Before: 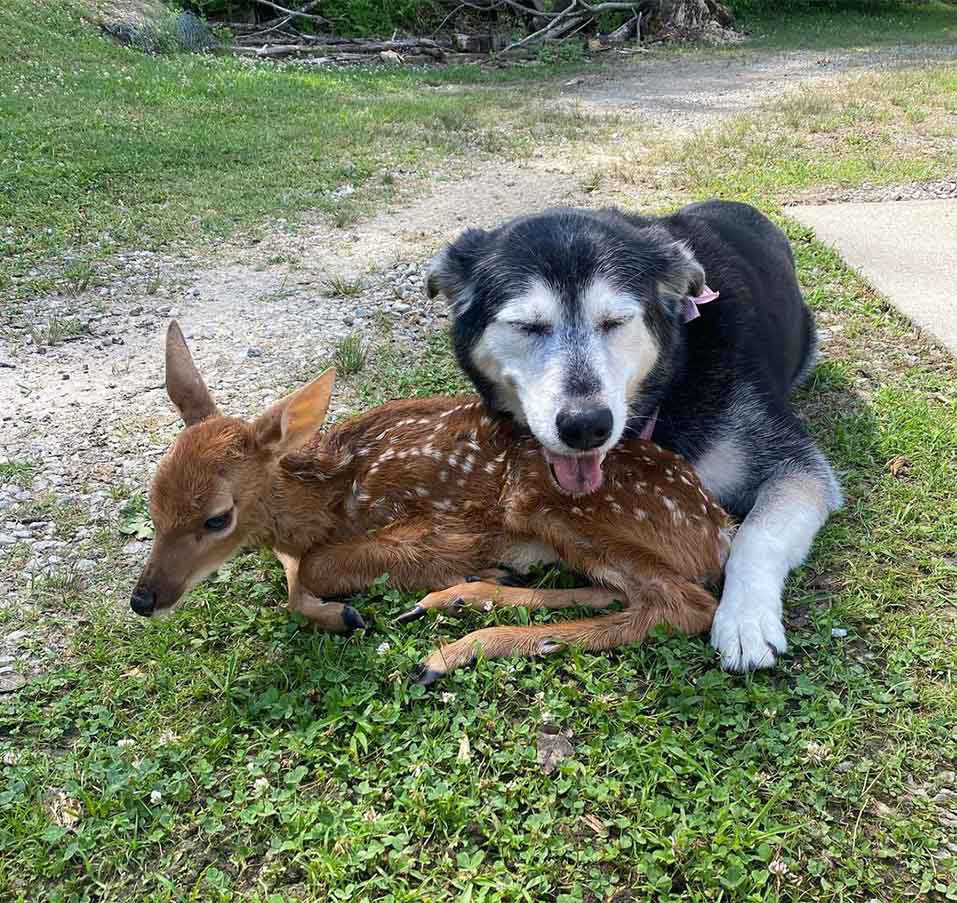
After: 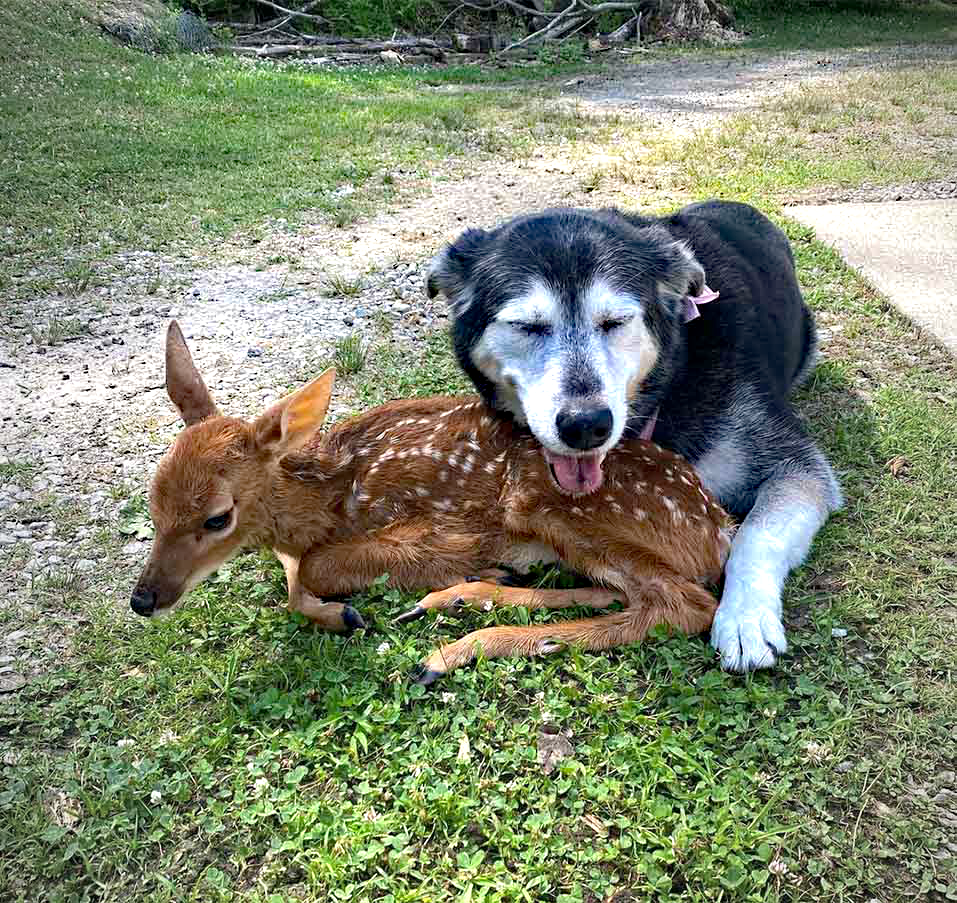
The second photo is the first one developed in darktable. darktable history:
haze removal: strength 0.53, distance 0.925, compatibility mode true, adaptive false
vignetting: fall-off start 97%, fall-off radius 100%, width/height ratio 0.609, unbound false
exposure: black level correction 0.001, exposure 0.5 EV, compensate exposure bias true, compensate highlight preservation false
